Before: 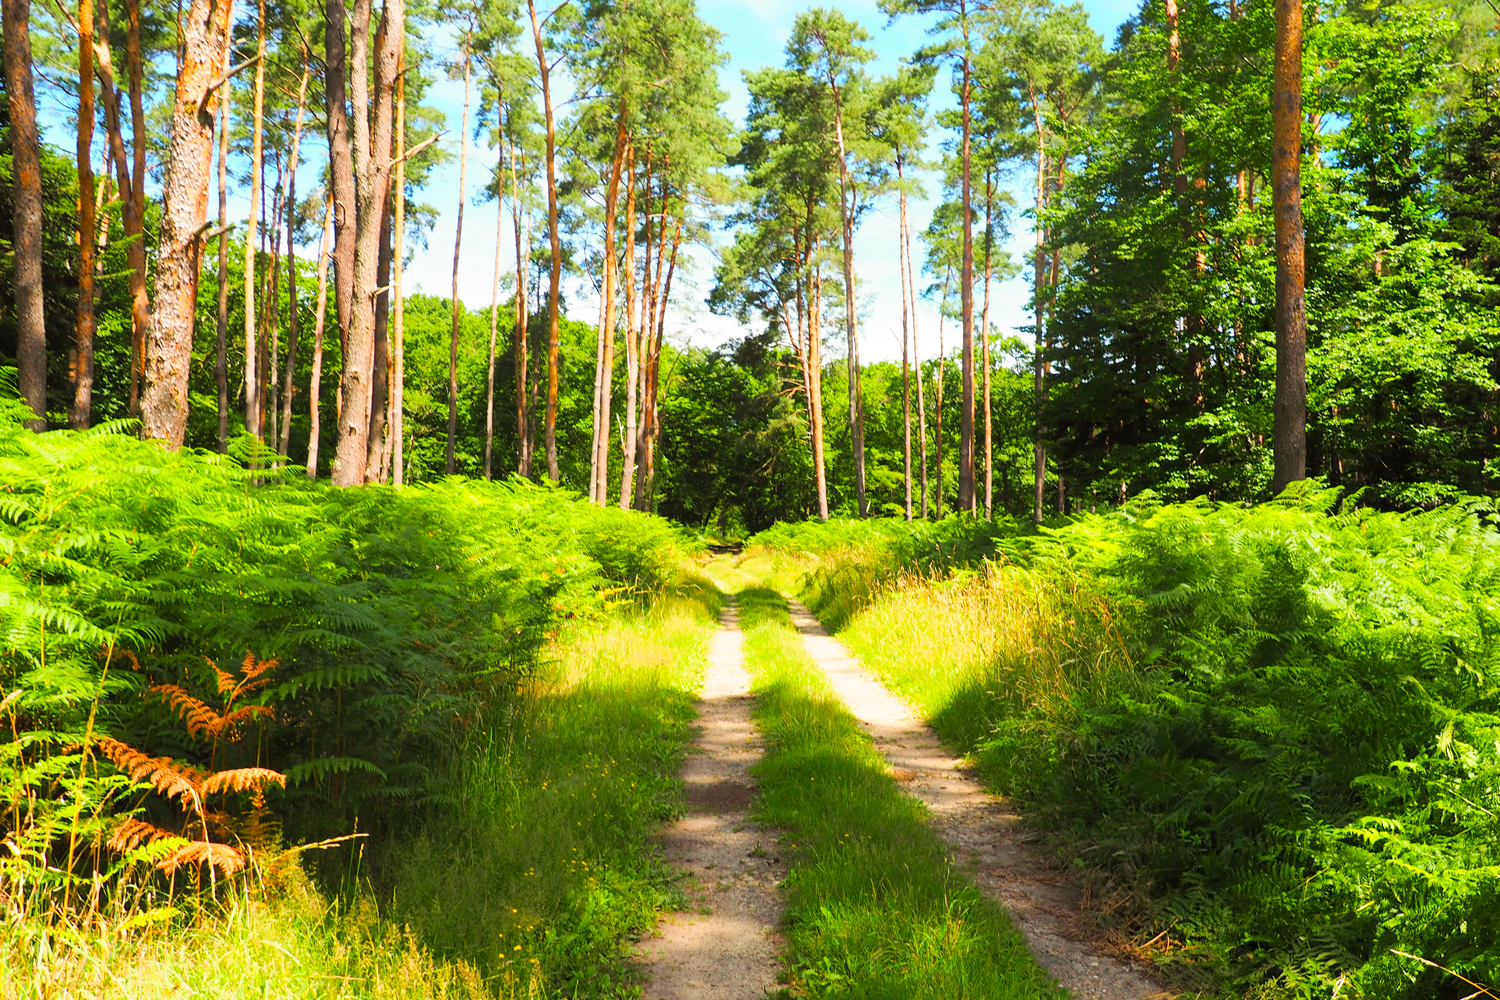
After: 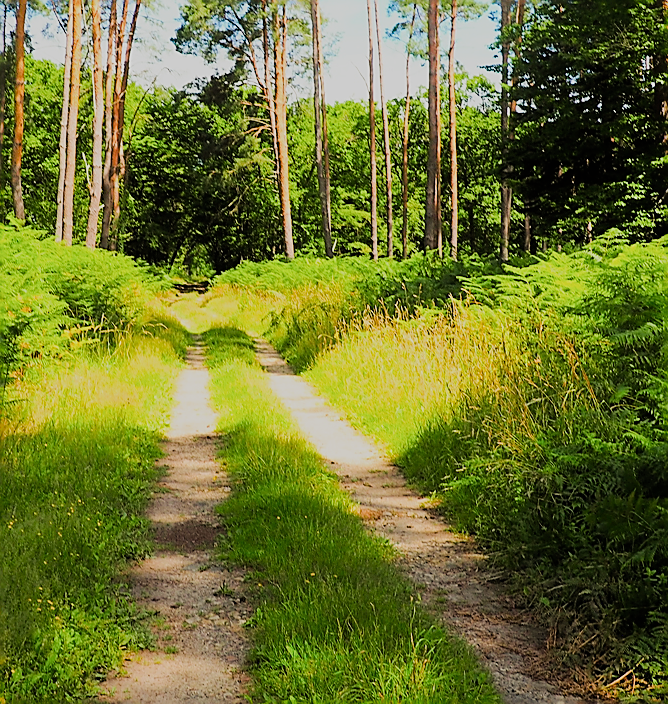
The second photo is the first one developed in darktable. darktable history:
crop: left 35.619%, top 26.117%, right 19.808%, bottom 3.399%
filmic rgb: black relative exposure -6.94 EV, white relative exposure 5.68 EV, hardness 2.84
sharpen: radius 1.408, amount 1.261, threshold 0.693
